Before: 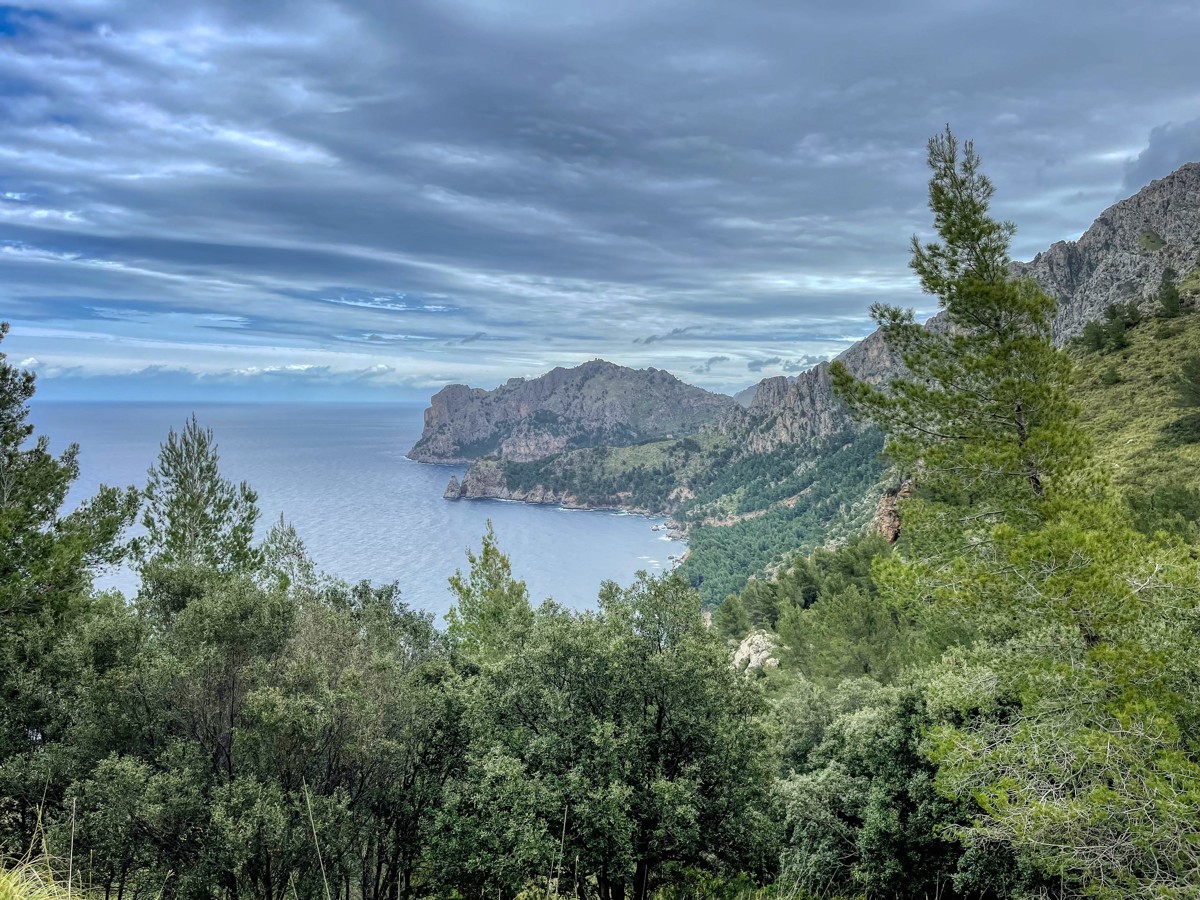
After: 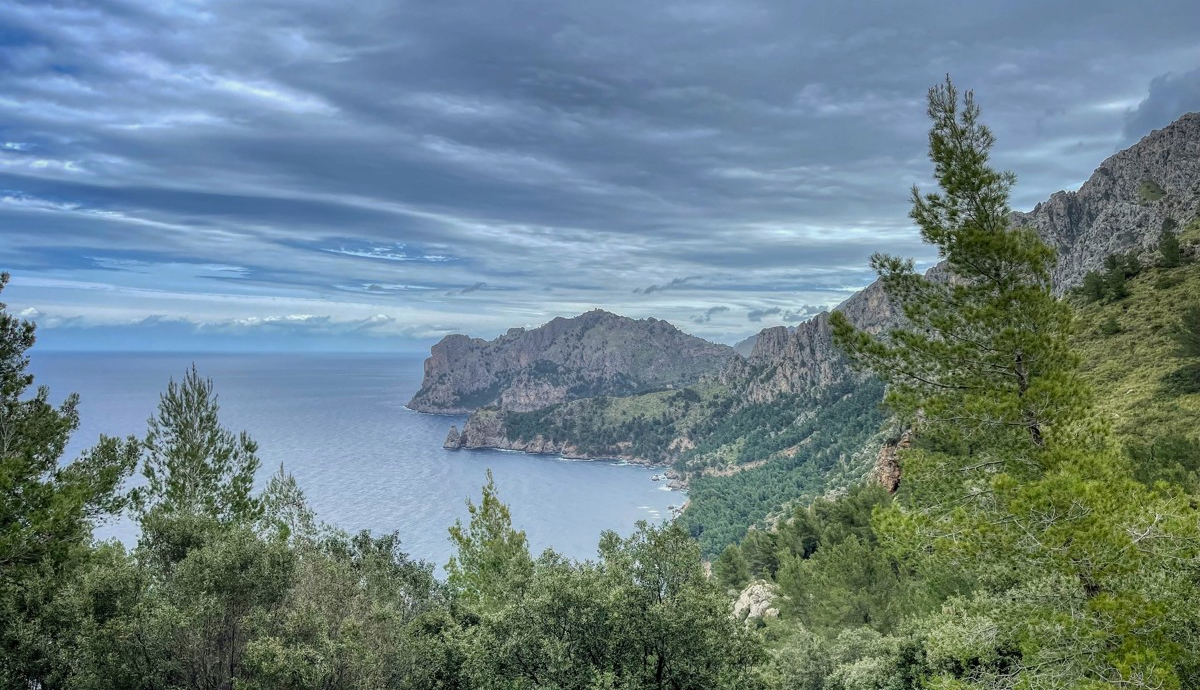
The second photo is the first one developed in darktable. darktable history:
crop: top 5.667%, bottom 17.637%
vignetting: brightness -0.233, saturation 0.141
exposure: exposure -0.151 EV, compensate highlight preservation false
